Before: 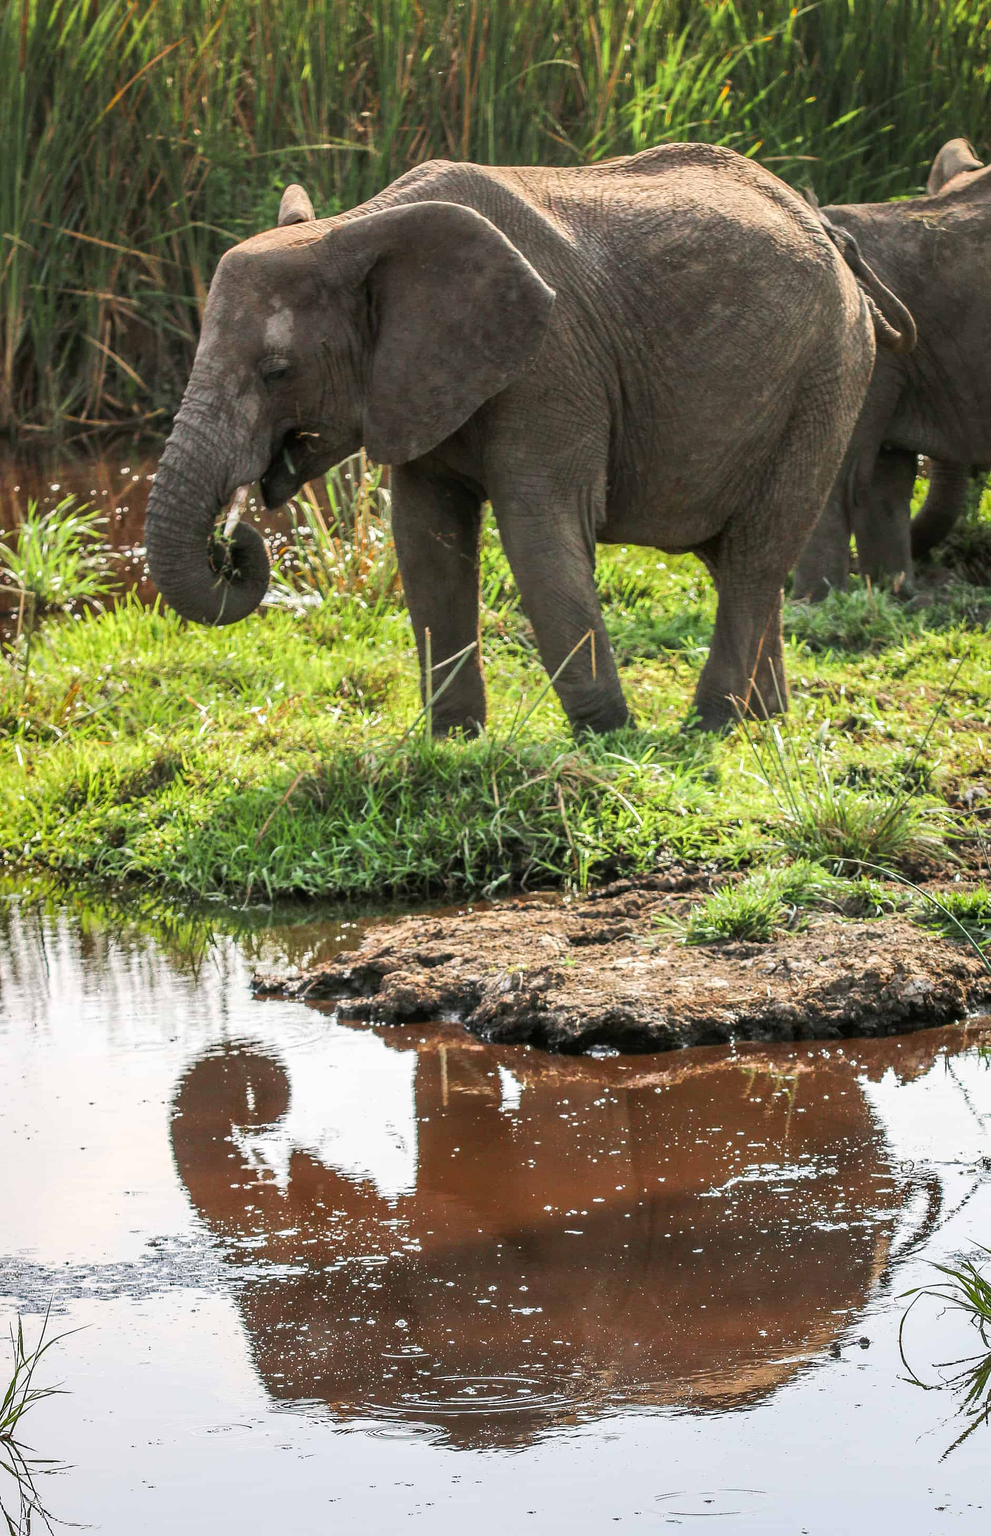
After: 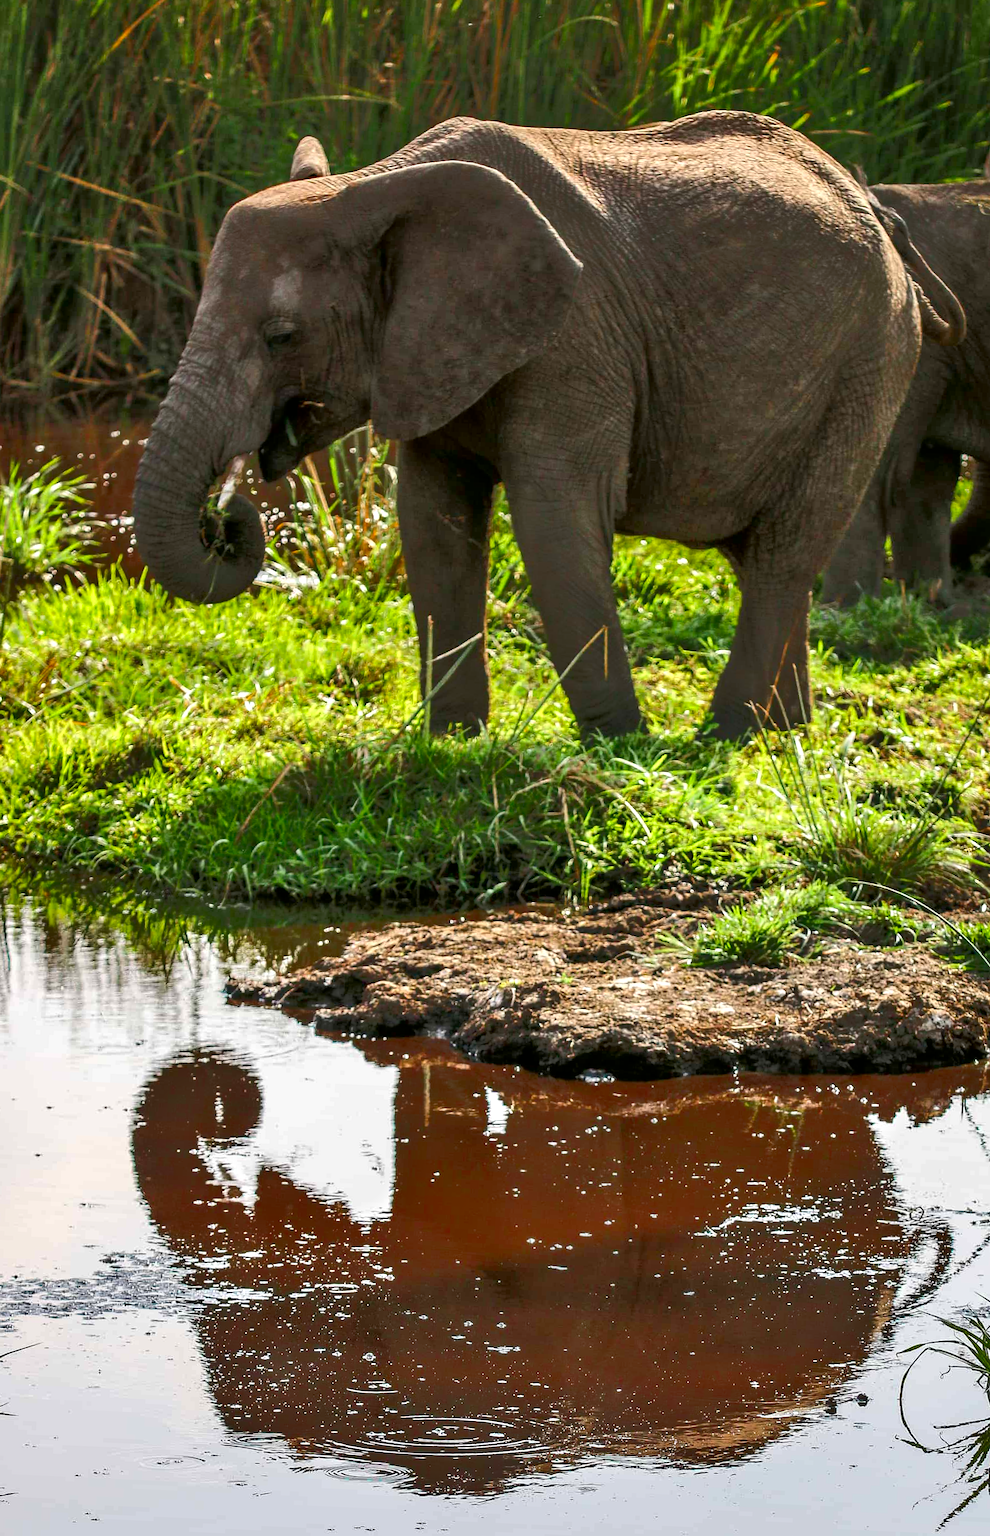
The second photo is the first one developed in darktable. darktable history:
crop and rotate: angle -2.55°
tone equalizer: -8 EV -0.523 EV, -7 EV -0.29 EV, -6 EV -0.048 EV, -5 EV 0.403 EV, -4 EV 0.963 EV, -3 EV 0.817 EV, -2 EV -0.008 EV, -1 EV 0.142 EV, +0 EV -0.012 EV
exposure: compensate highlight preservation false
color zones: curves: ch0 [(0.25, 0.5) (0.423, 0.5) (0.443, 0.5) (0.521, 0.756) (0.568, 0.5) (0.576, 0.5) (0.75, 0.5)]; ch1 [(0.25, 0.5) (0.423, 0.5) (0.443, 0.5) (0.539, 0.873) (0.624, 0.565) (0.631, 0.5) (0.75, 0.5)]
contrast brightness saturation: brightness -0.249, saturation 0.198
